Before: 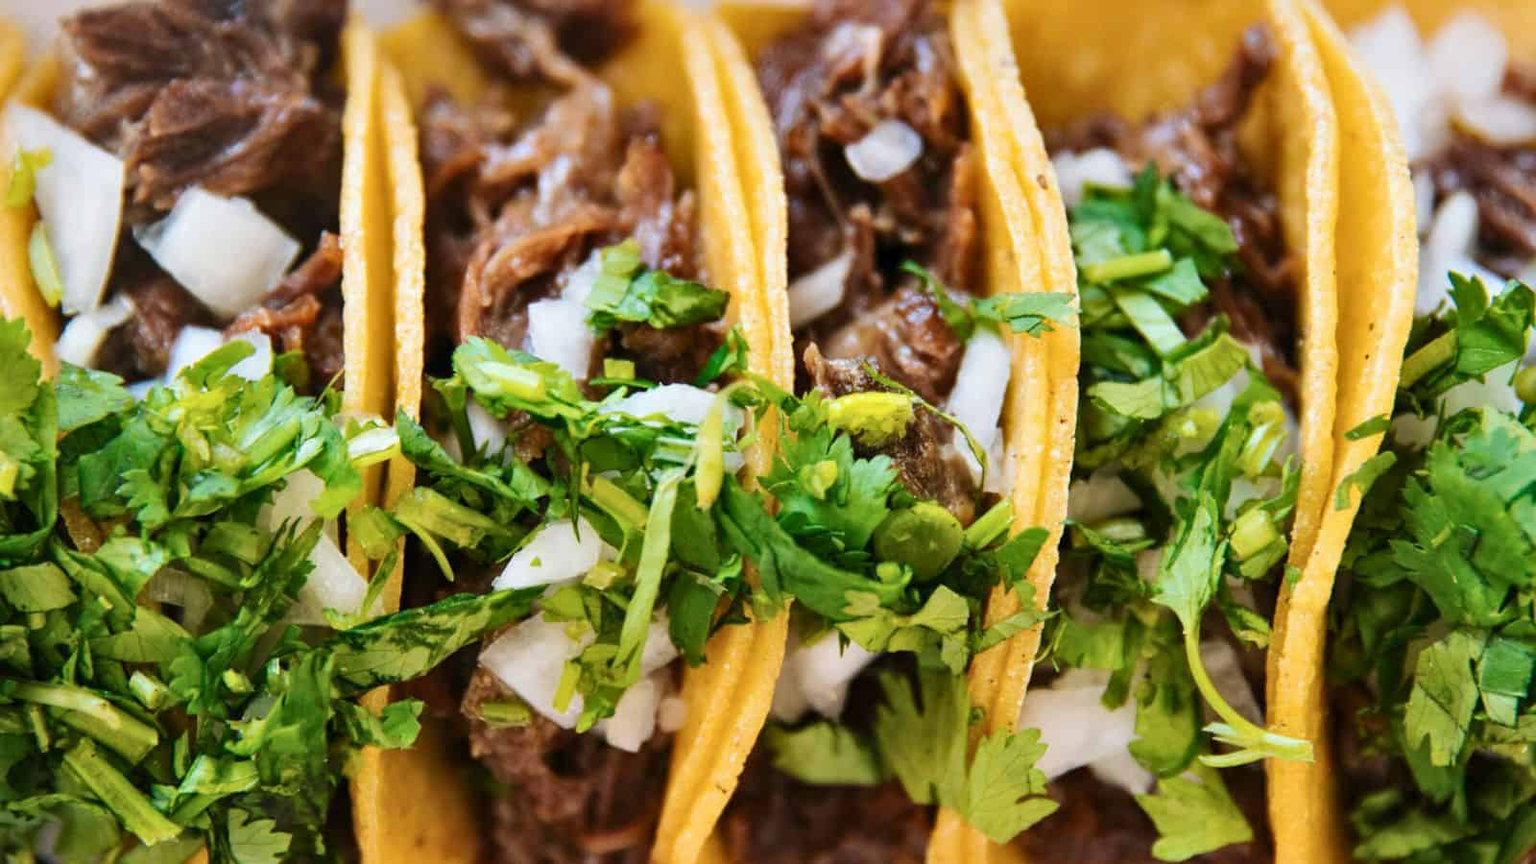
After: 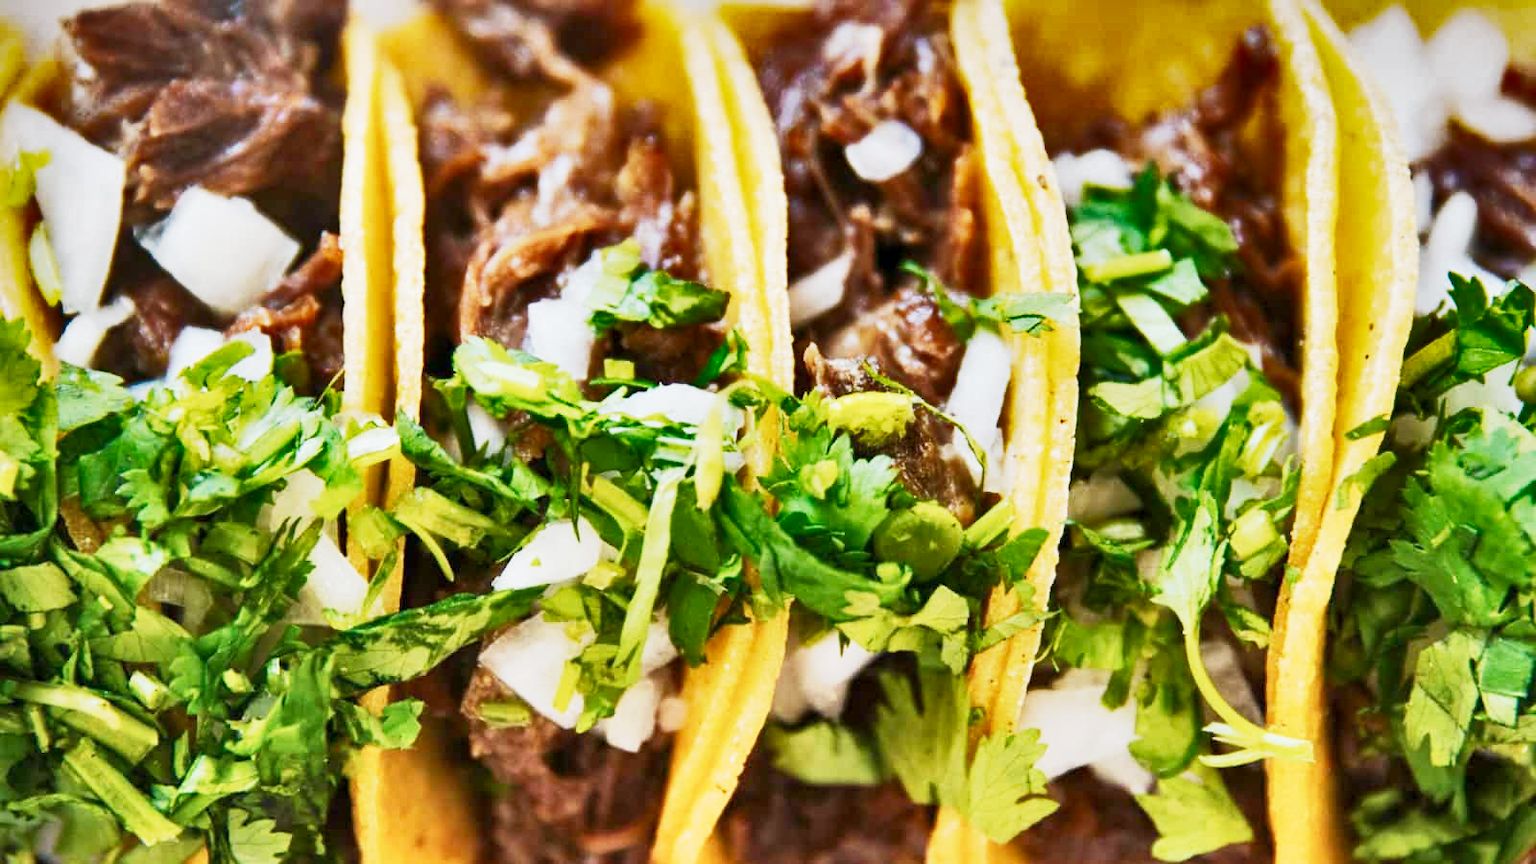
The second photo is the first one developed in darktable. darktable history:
base curve: curves: ch0 [(0, 0) (0.088, 0.125) (0.176, 0.251) (0.354, 0.501) (0.613, 0.749) (1, 0.877)], preserve colors none
shadows and highlights: shadows 18.66, highlights -84.11, soften with gaussian
exposure: black level correction 0.001, exposure 0.499 EV, compensate exposure bias true, compensate highlight preservation false
